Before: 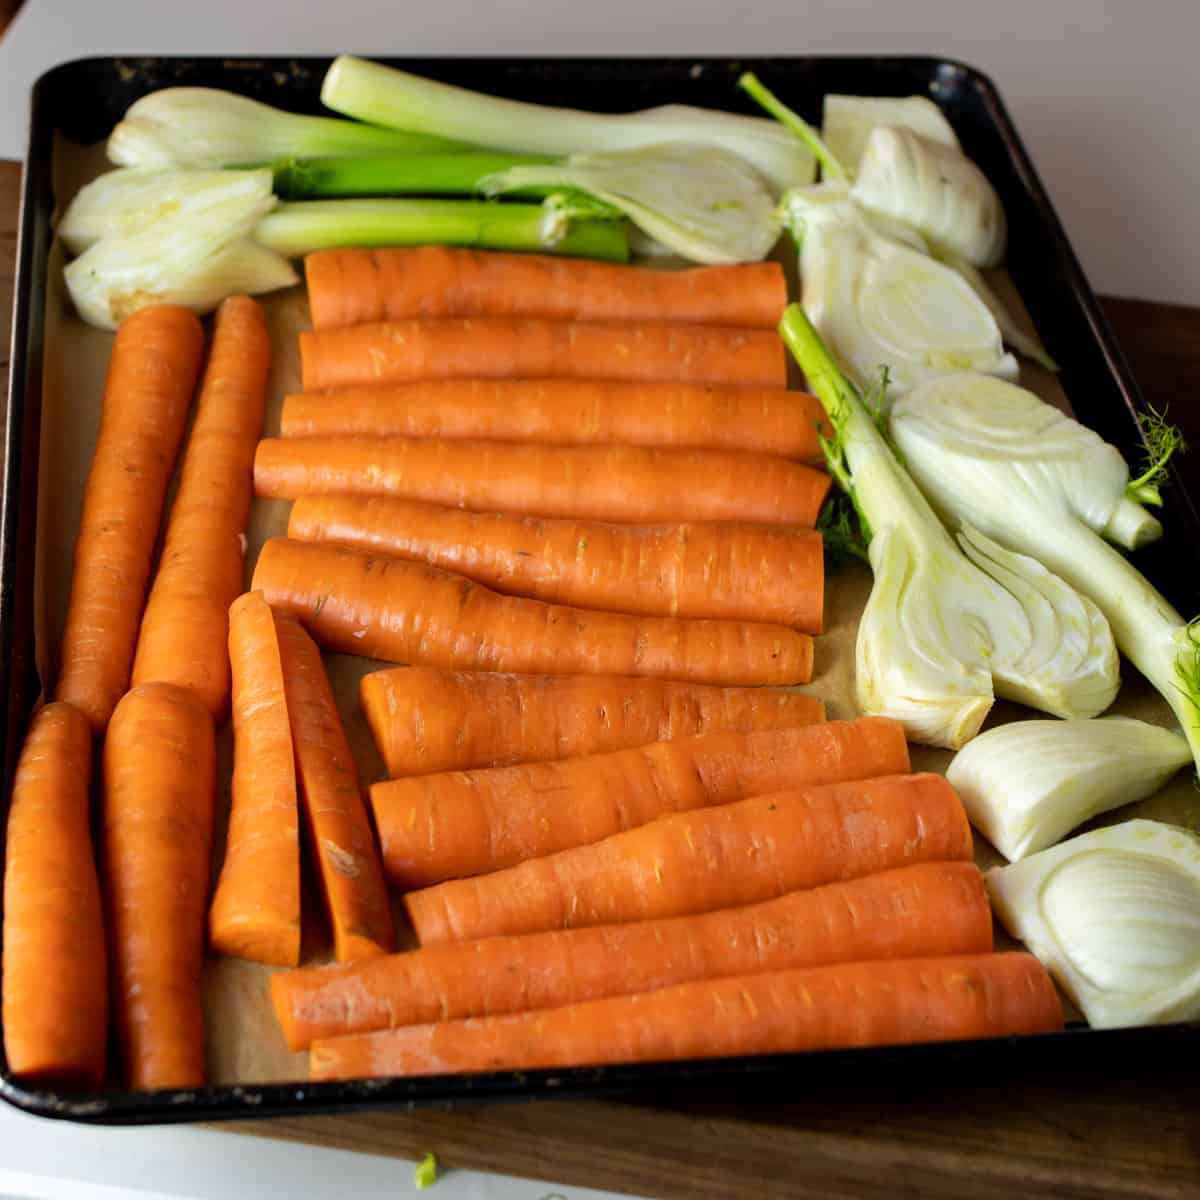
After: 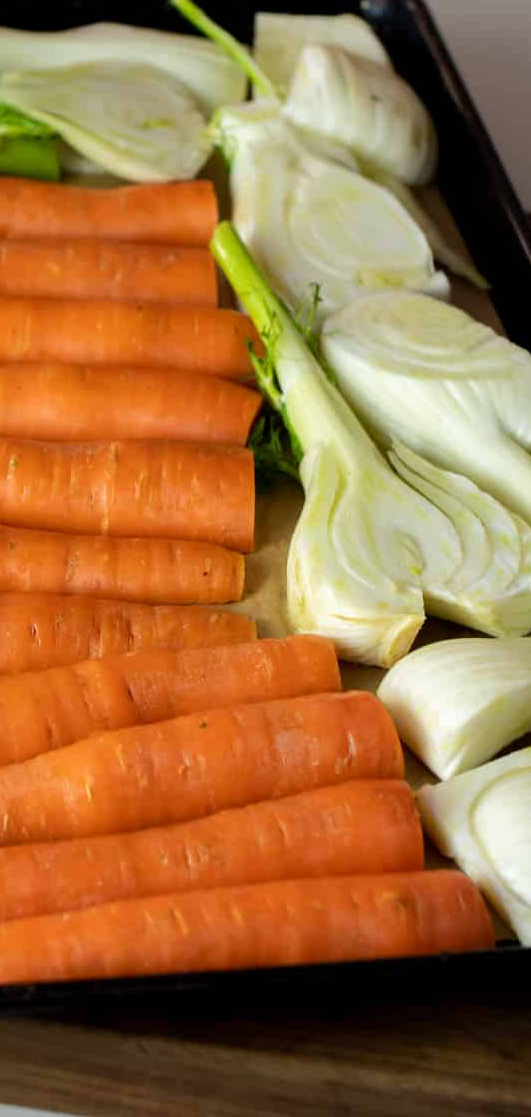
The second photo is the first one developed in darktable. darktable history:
crop: left 47.475%, top 6.89%, right 7.891%
